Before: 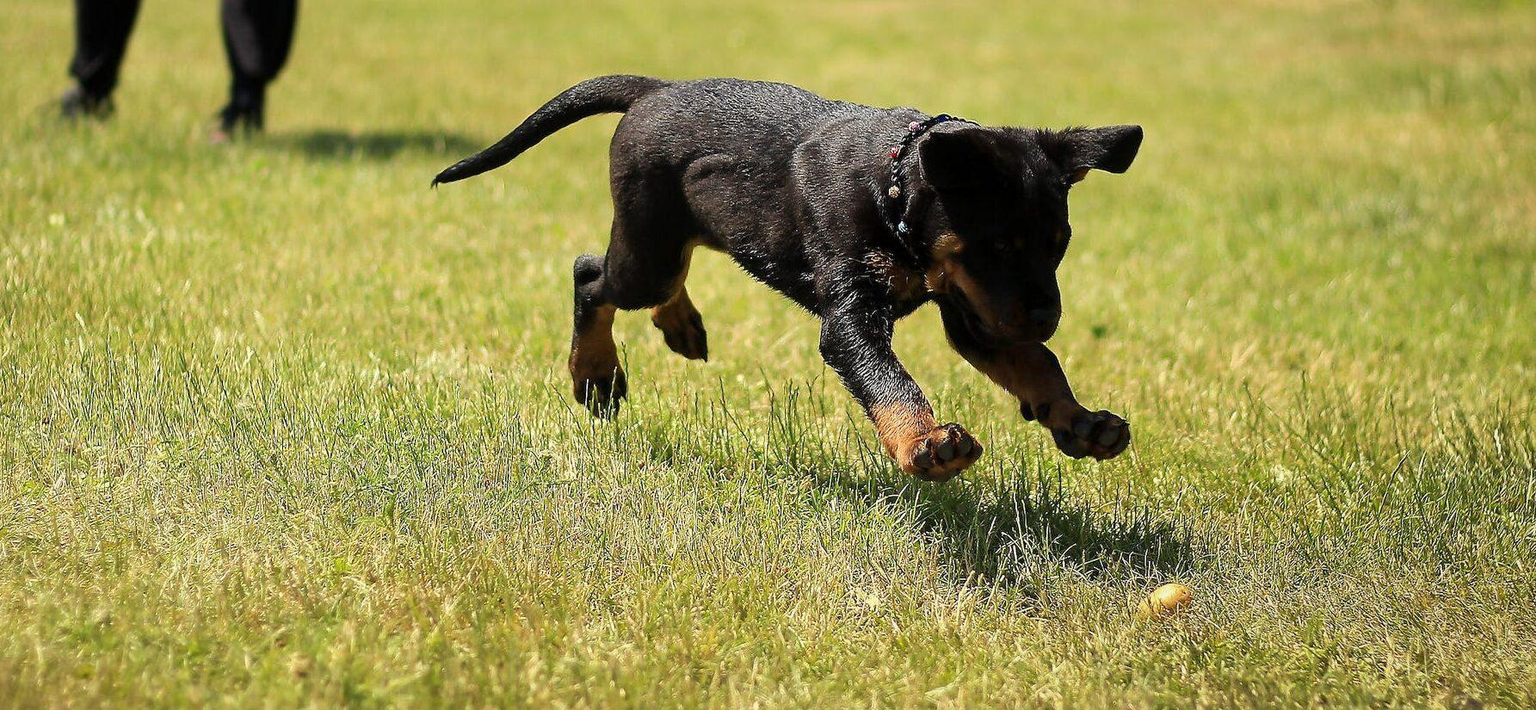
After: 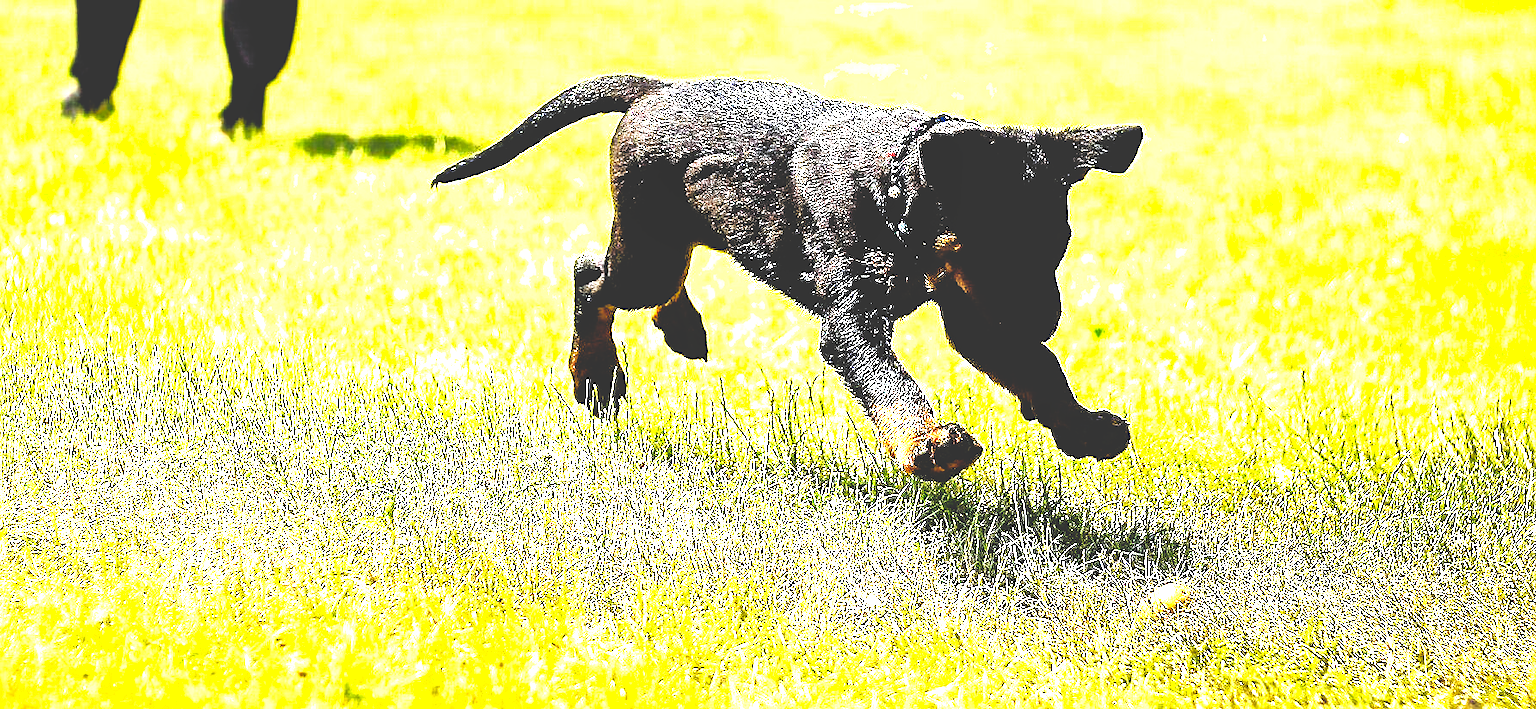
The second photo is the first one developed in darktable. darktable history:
exposure: black level correction 0.001, exposure 1.646 EV, compensate exposure bias true, compensate highlight preservation false
rotate and perspective: crop left 0, crop top 0
base curve: curves: ch0 [(0, 0.036) (0.083, 0.04) (0.804, 1)], preserve colors none
color contrast: green-magenta contrast 0.8, blue-yellow contrast 1.1, unbound 0
tone equalizer: -8 EV 0.001 EV, -7 EV -0.002 EV, -6 EV 0.002 EV, -5 EV -0.03 EV, -4 EV -0.116 EV, -3 EV -0.169 EV, -2 EV 0.24 EV, -1 EV 0.702 EV, +0 EV 0.493 EV
sharpen: on, module defaults
local contrast: mode bilateral grid, contrast 25, coarseness 60, detail 151%, midtone range 0.2
white balance: red 0.974, blue 1.044
